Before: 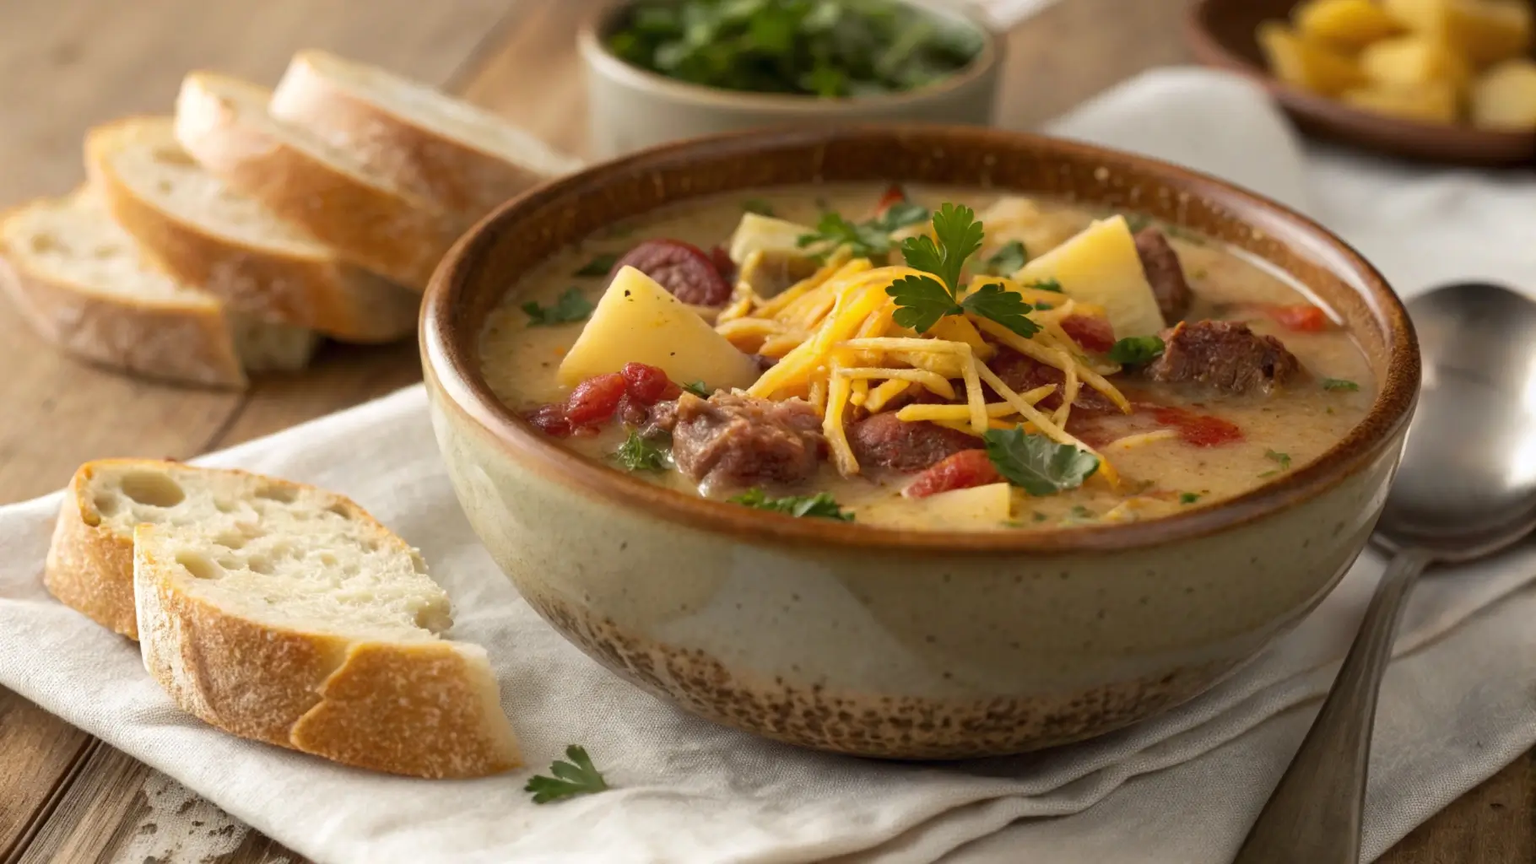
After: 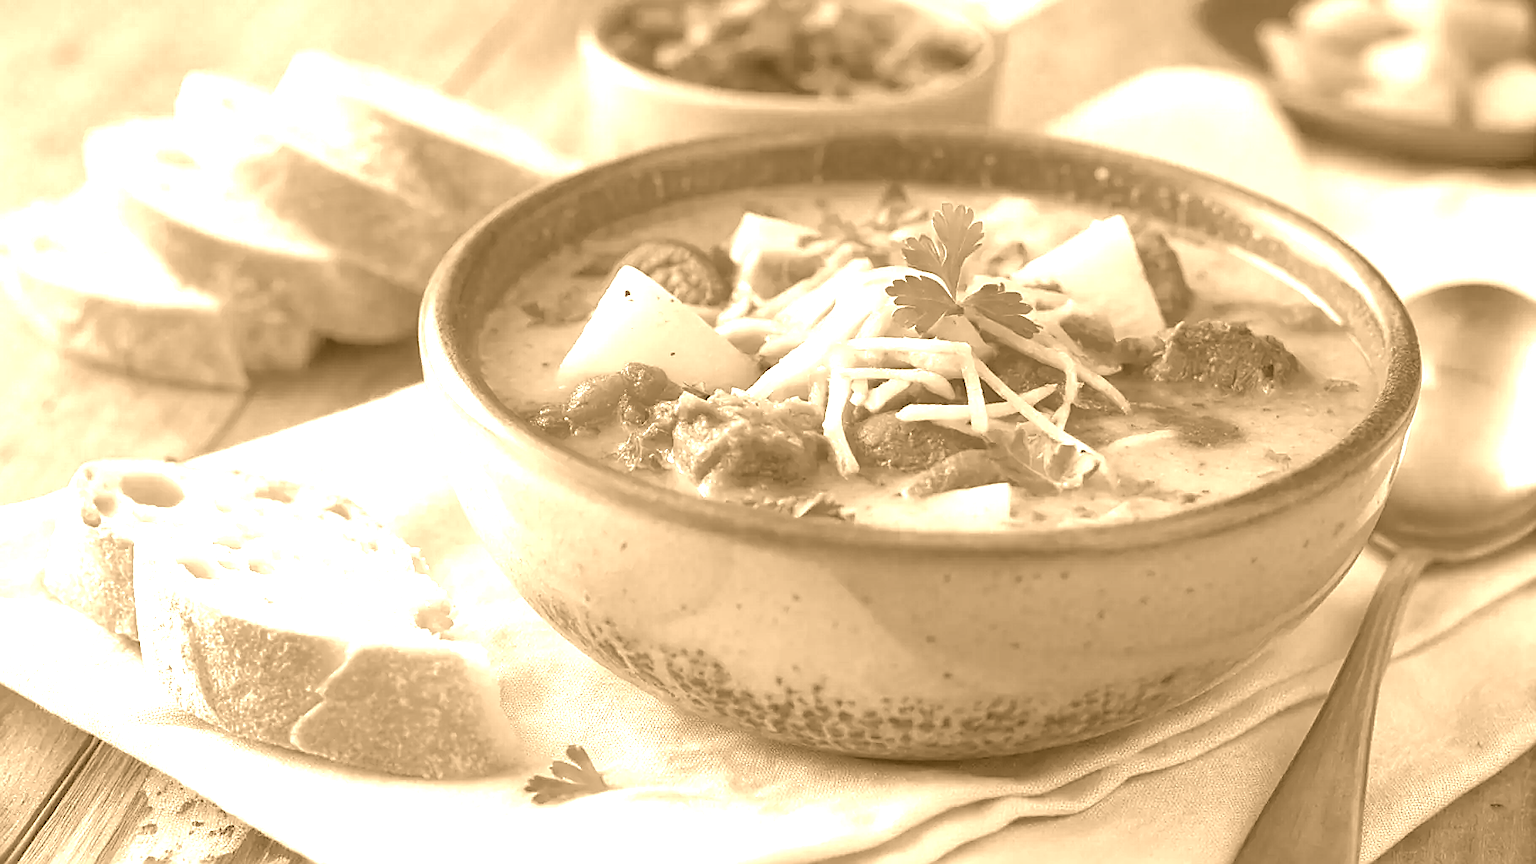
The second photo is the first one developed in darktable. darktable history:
exposure: exposure 0.77 EV, compensate highlight preservation false
colorize: hue 28.8°, source mix 100%
shadows and highlights: on, module defaults
sharpen: radius 1.4, amount 1.25, threshold 0.7
color zones: curves: ch0 [(0, 0.5) (0.125, 0.4) (0.25, 0.5) (0.375, 0.4) (0.5, 0.4) (0.625, 0.35) (0.75, 0.35) (0.875, 0.5)]; ch1 [(0, 0.35) (0.125, 0.45) (0.25, 0.35) (0.375, 0.35) (0.5, 0.35) (0.625, 0.35) (0.75, 0.45) (0.875, 0.35)]; ch2 [(0, 0.6) (0.125, 0.5) (0.25, 0.5) (0.375, 0.6) (0.5, 0.6) (0.625, 0.5) (0.75, 0.5) (0.875, 0.5)]
